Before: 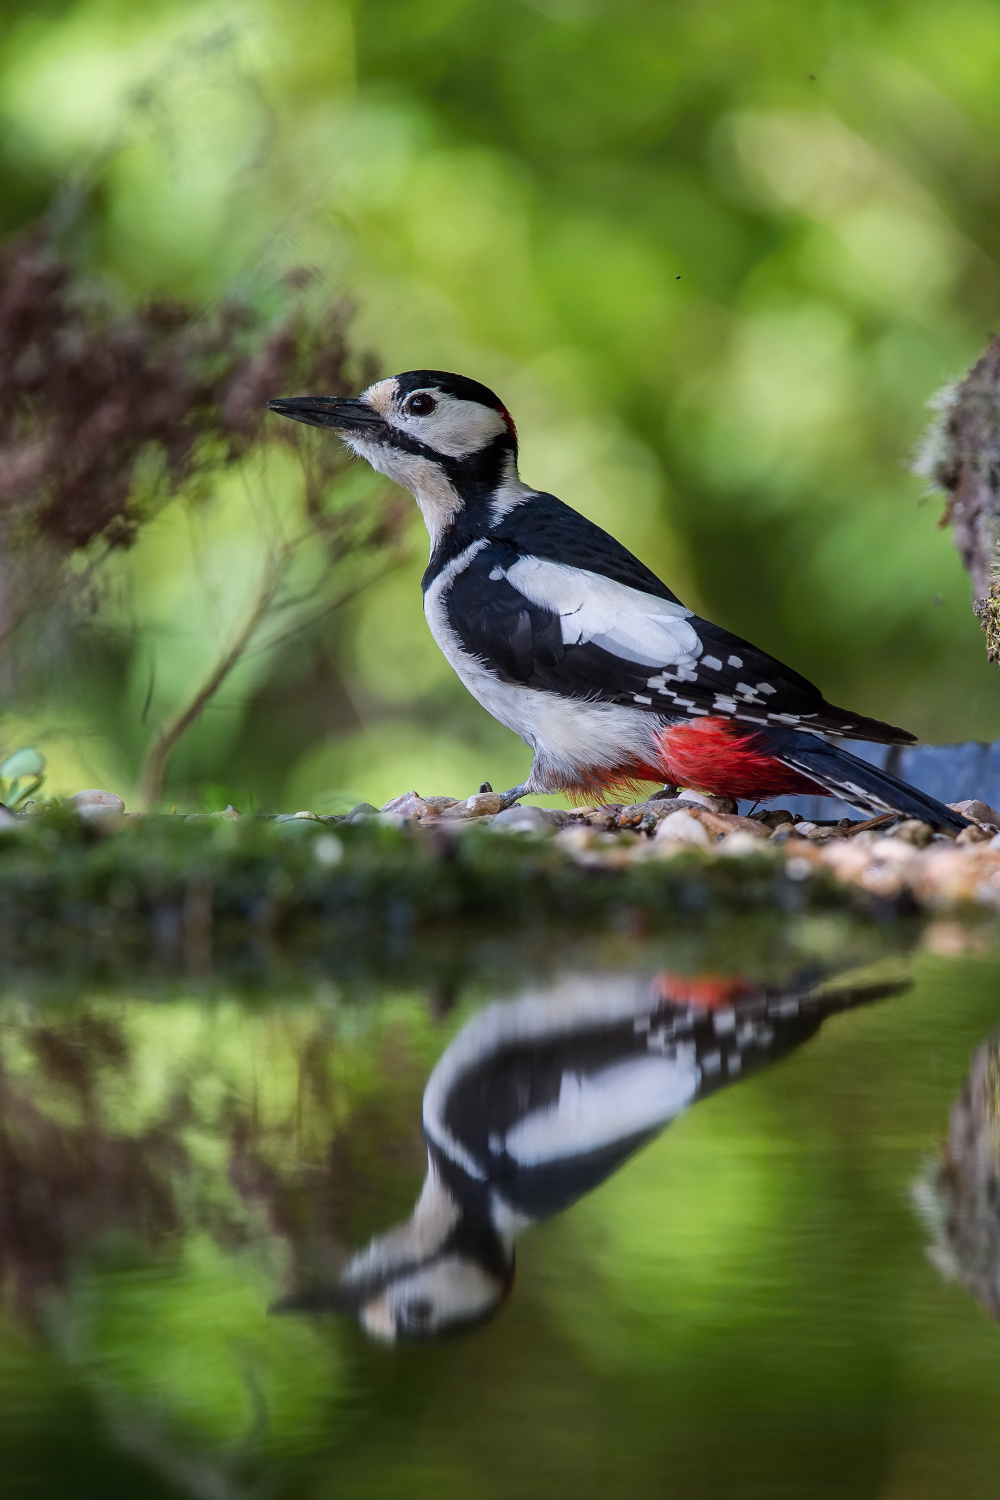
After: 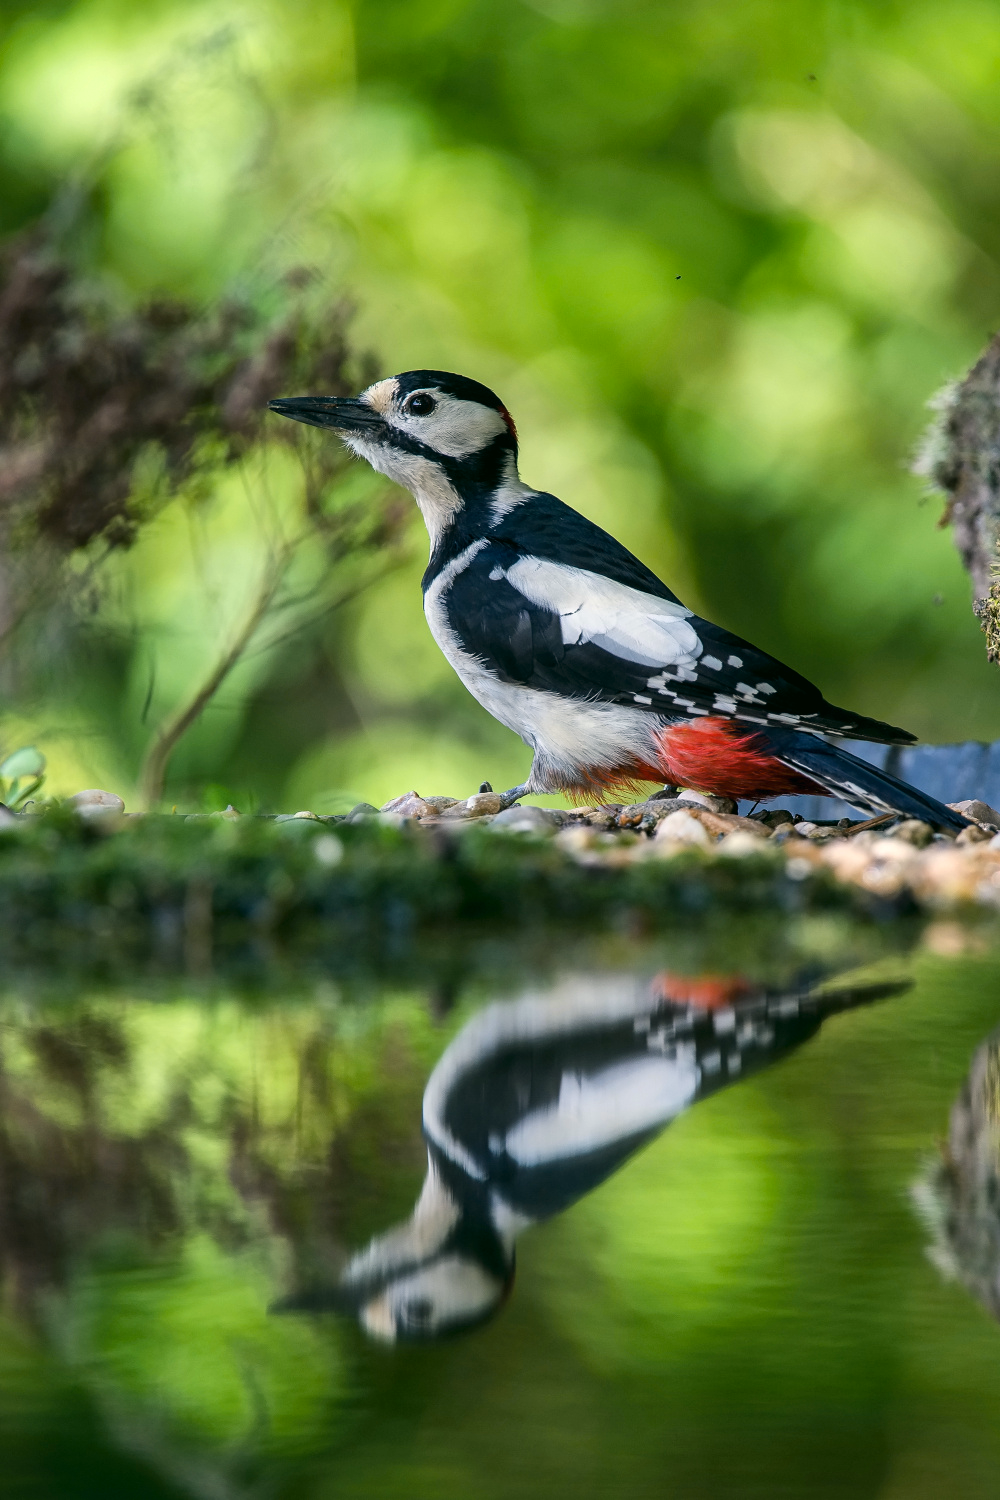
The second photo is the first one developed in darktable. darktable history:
local contrast: mode bilateral grid, contrast 20, coarseness 50, detail 120%, midtone range 0.2
exposure: black level correction 0, exposure 0.2 EV, compensate exposure bias true, compensate highlight preservation false
color correction: highlights a* -0.482, highlights b* 9.48, shadows a* -9.48, shadows b* 0.803
